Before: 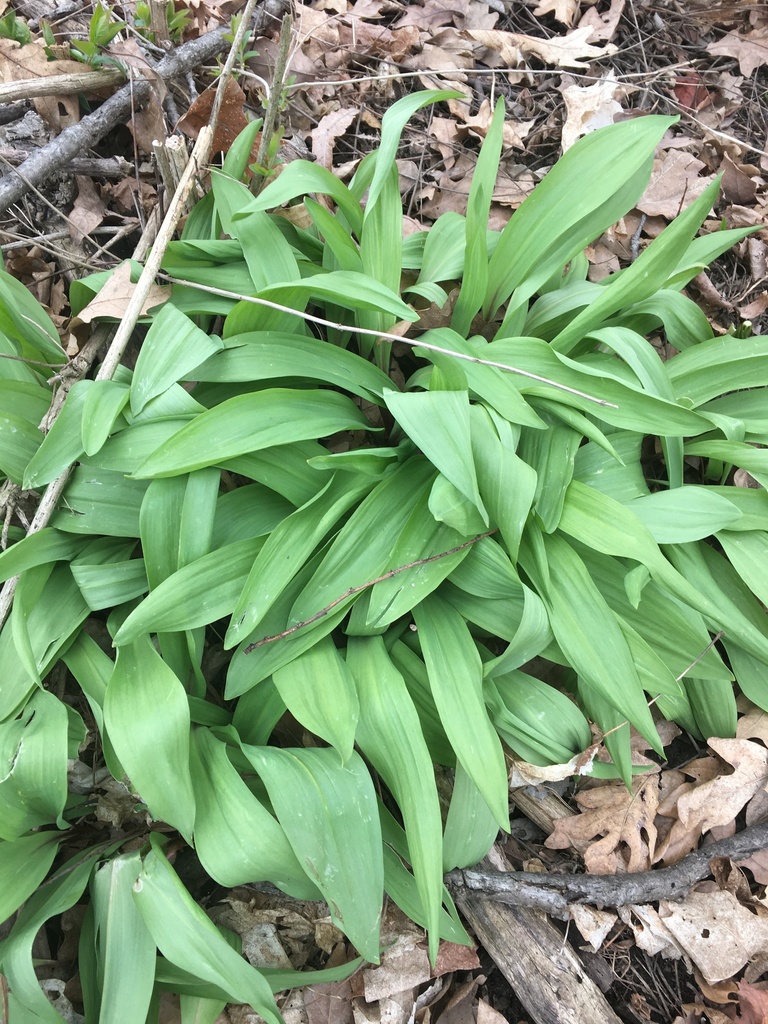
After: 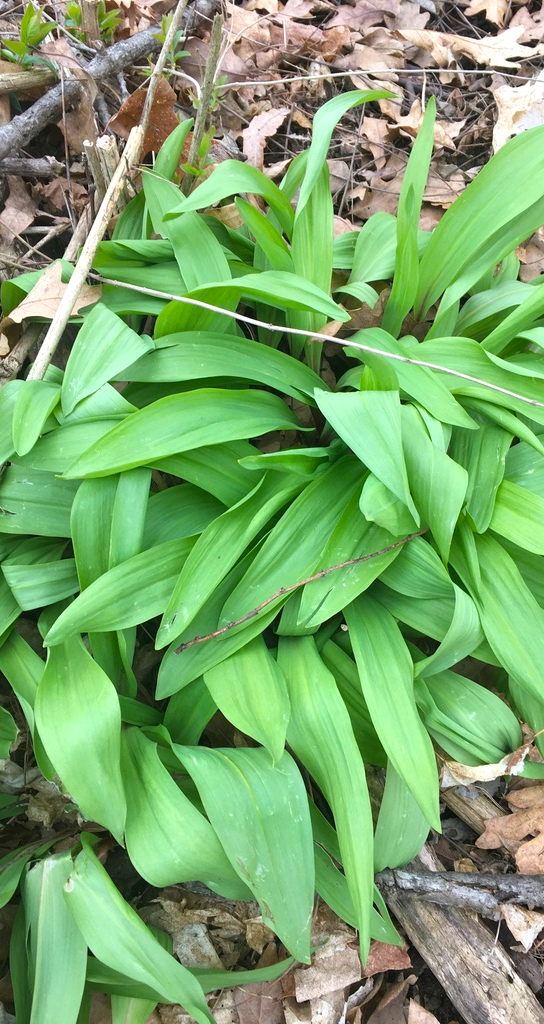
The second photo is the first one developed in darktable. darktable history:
crop and rotate: left 9.052%, right 20.071%
color balance rgb: power › luminance 3.022%, power › hue 232.45°, perceptual saturation grading › global saturation 19.873%, perceptual brilliance grading › global brilliance 2.796%, global vibrance 24.571%
